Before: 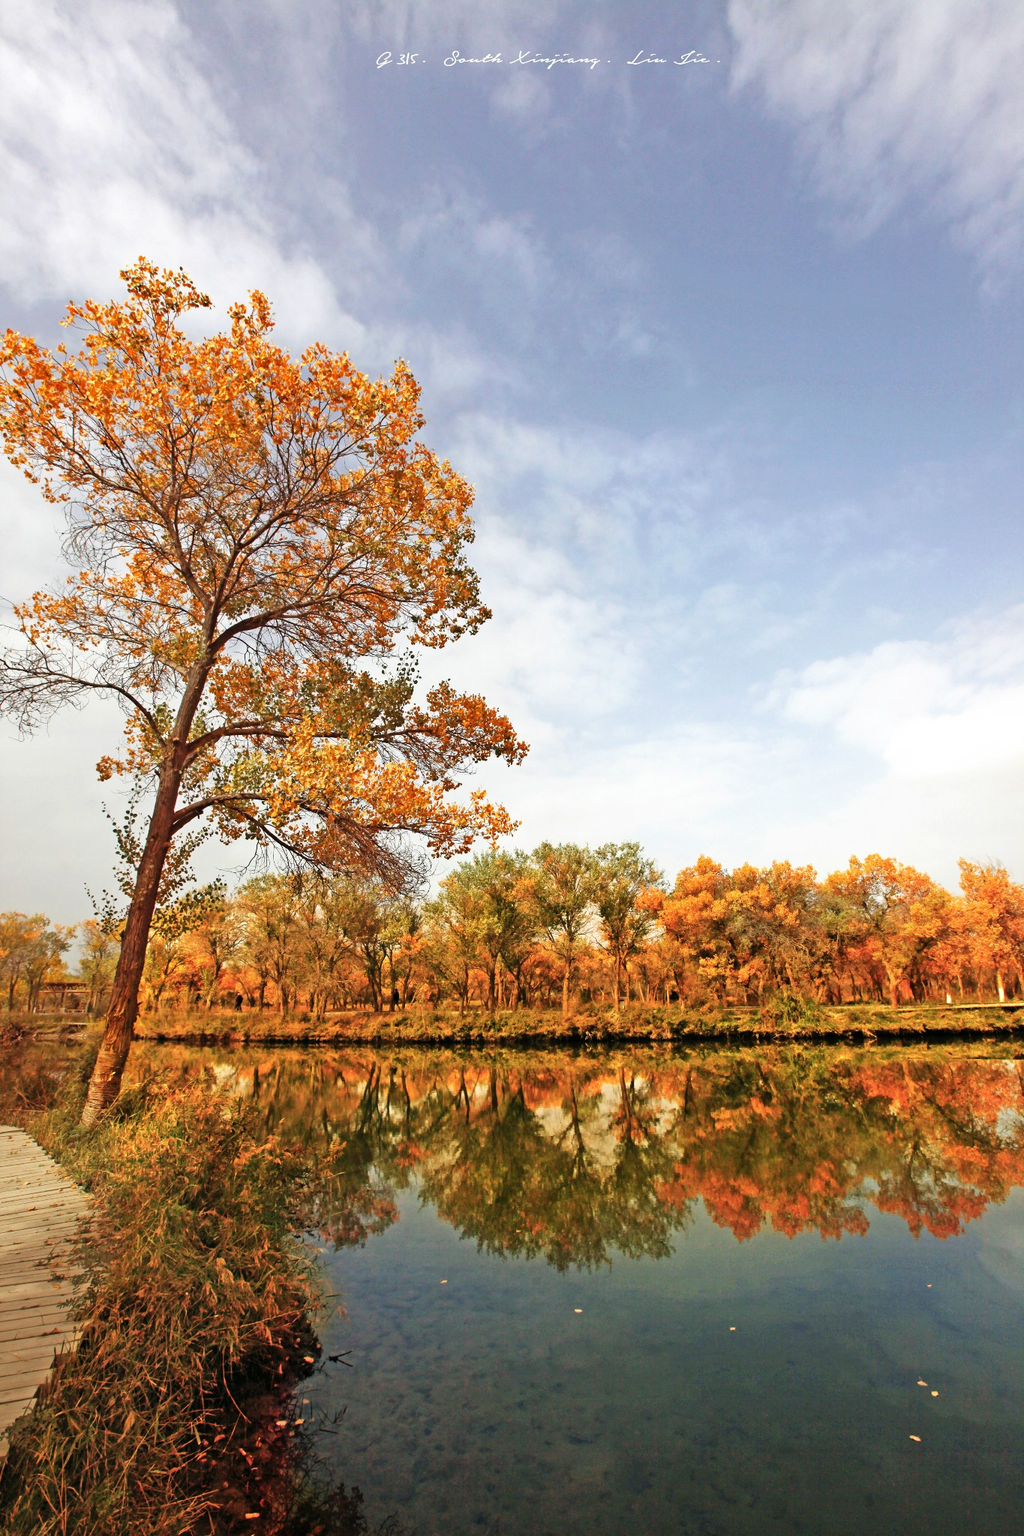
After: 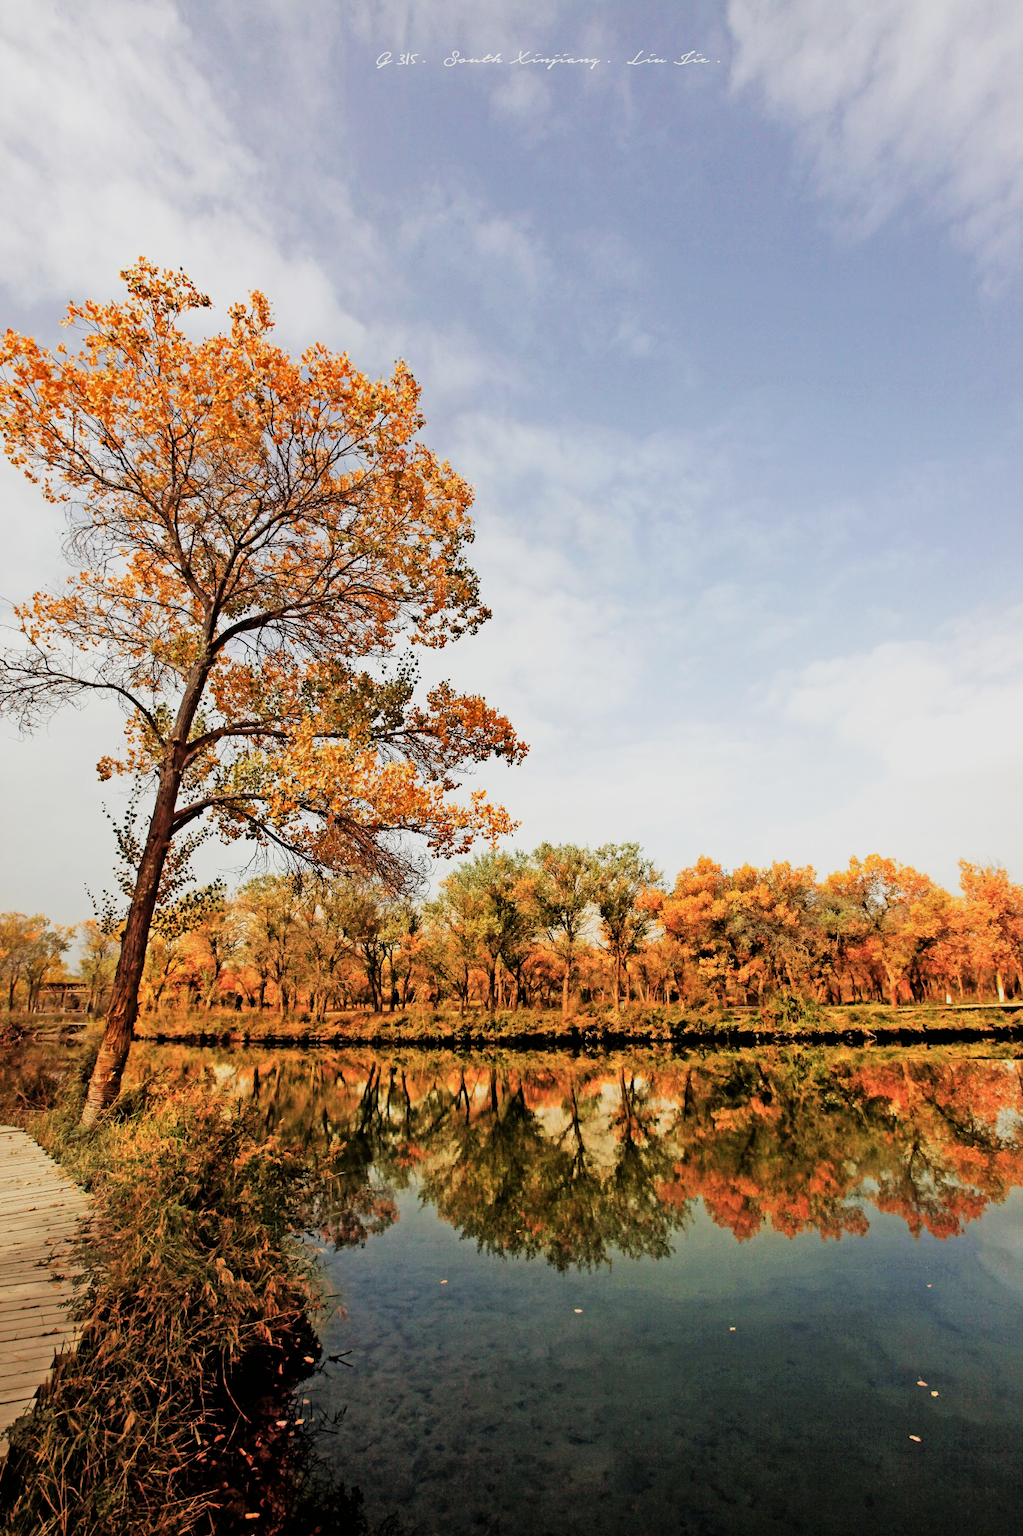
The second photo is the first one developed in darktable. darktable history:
filmic rgb: black relative exposure -5.1 EV, white relative exposure 3.95 EV, hardness 2.88, contrast 1.298, highlights saturation mix -29.33%
